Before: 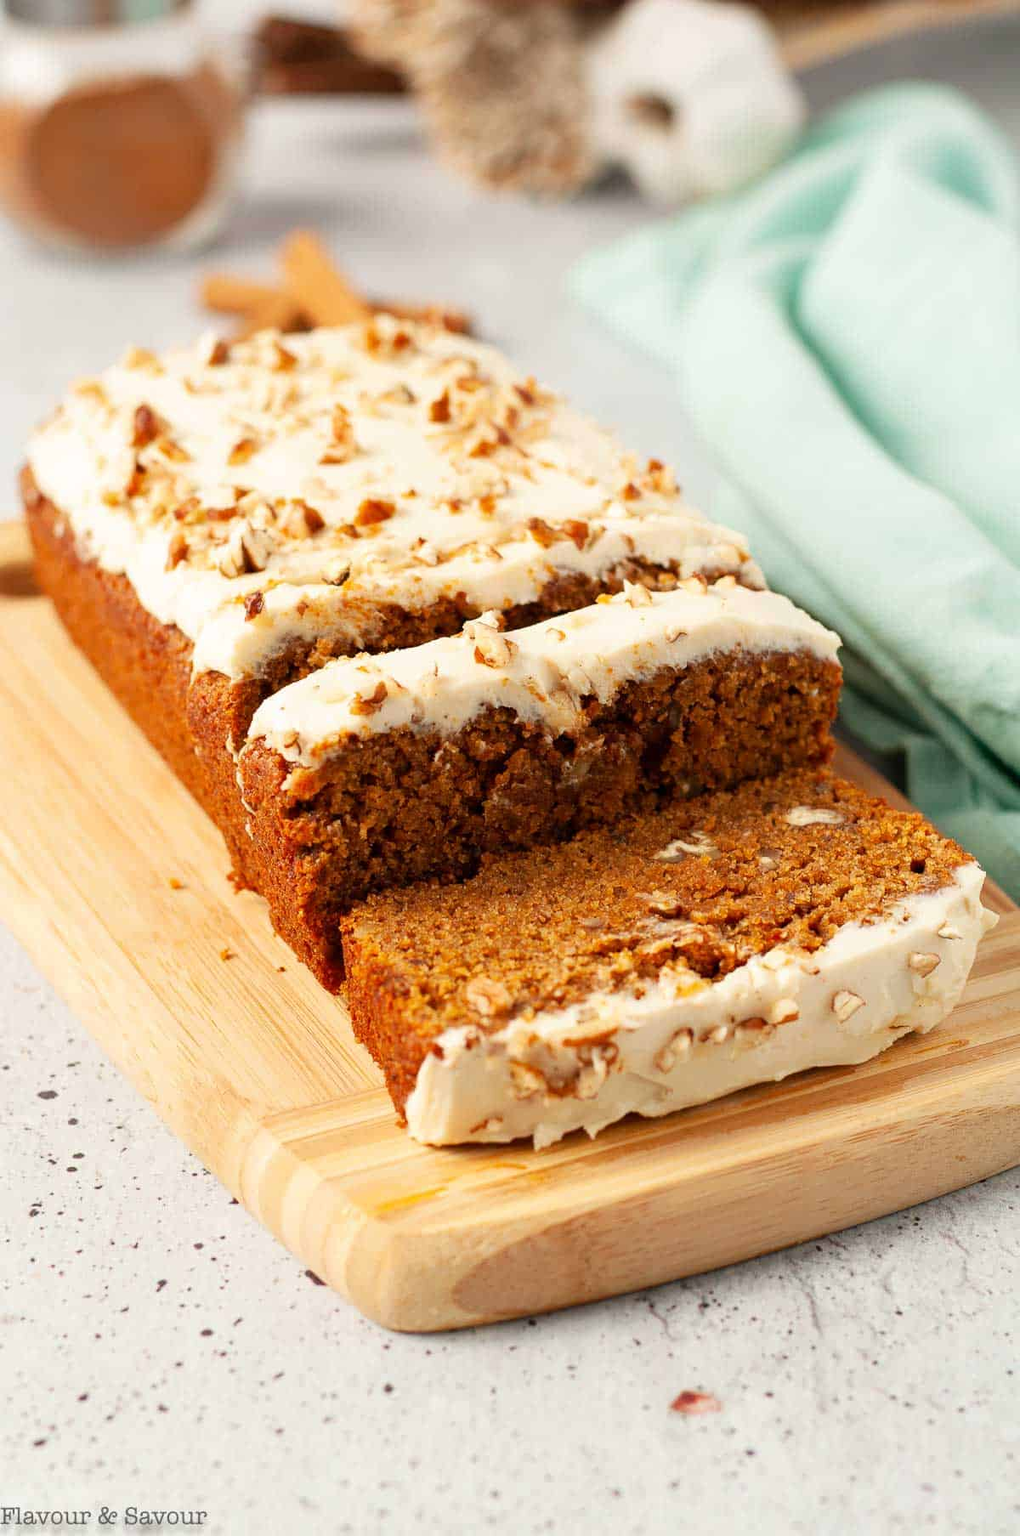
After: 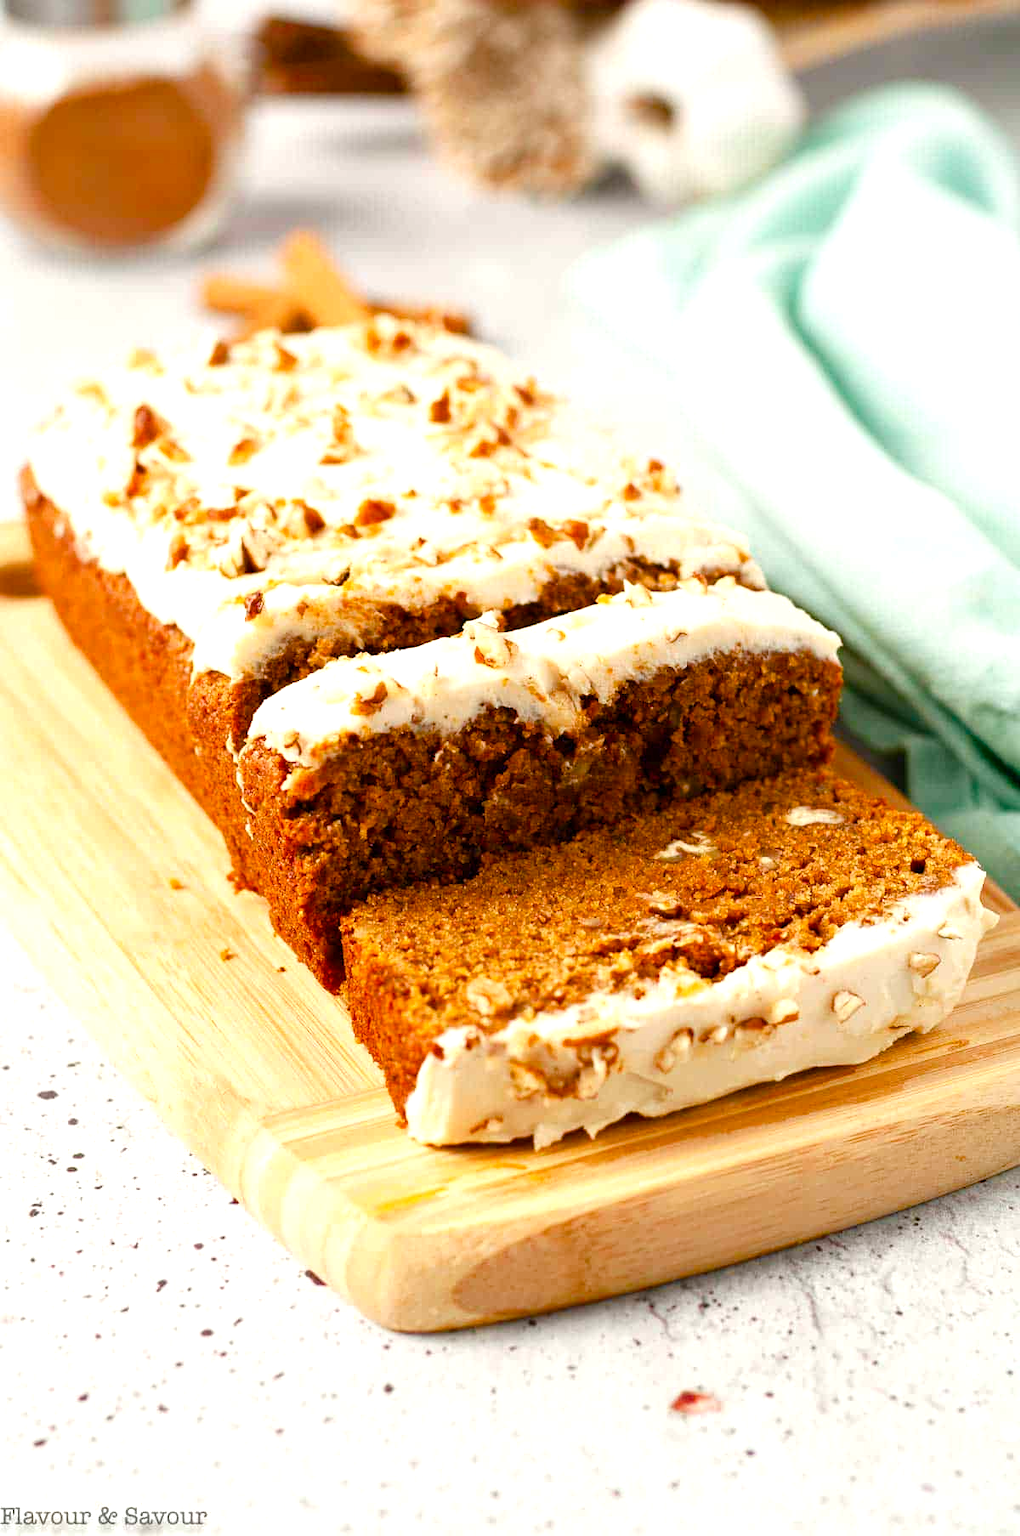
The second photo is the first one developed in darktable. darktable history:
color balance rgb: perceptual saturation grading › global saturation 20%, perceptual saturation grading › highlights -25.578%, perceptual saturation grading › shadows 50.204%, perceptual brilliance grading › global brilliance 11.595%
